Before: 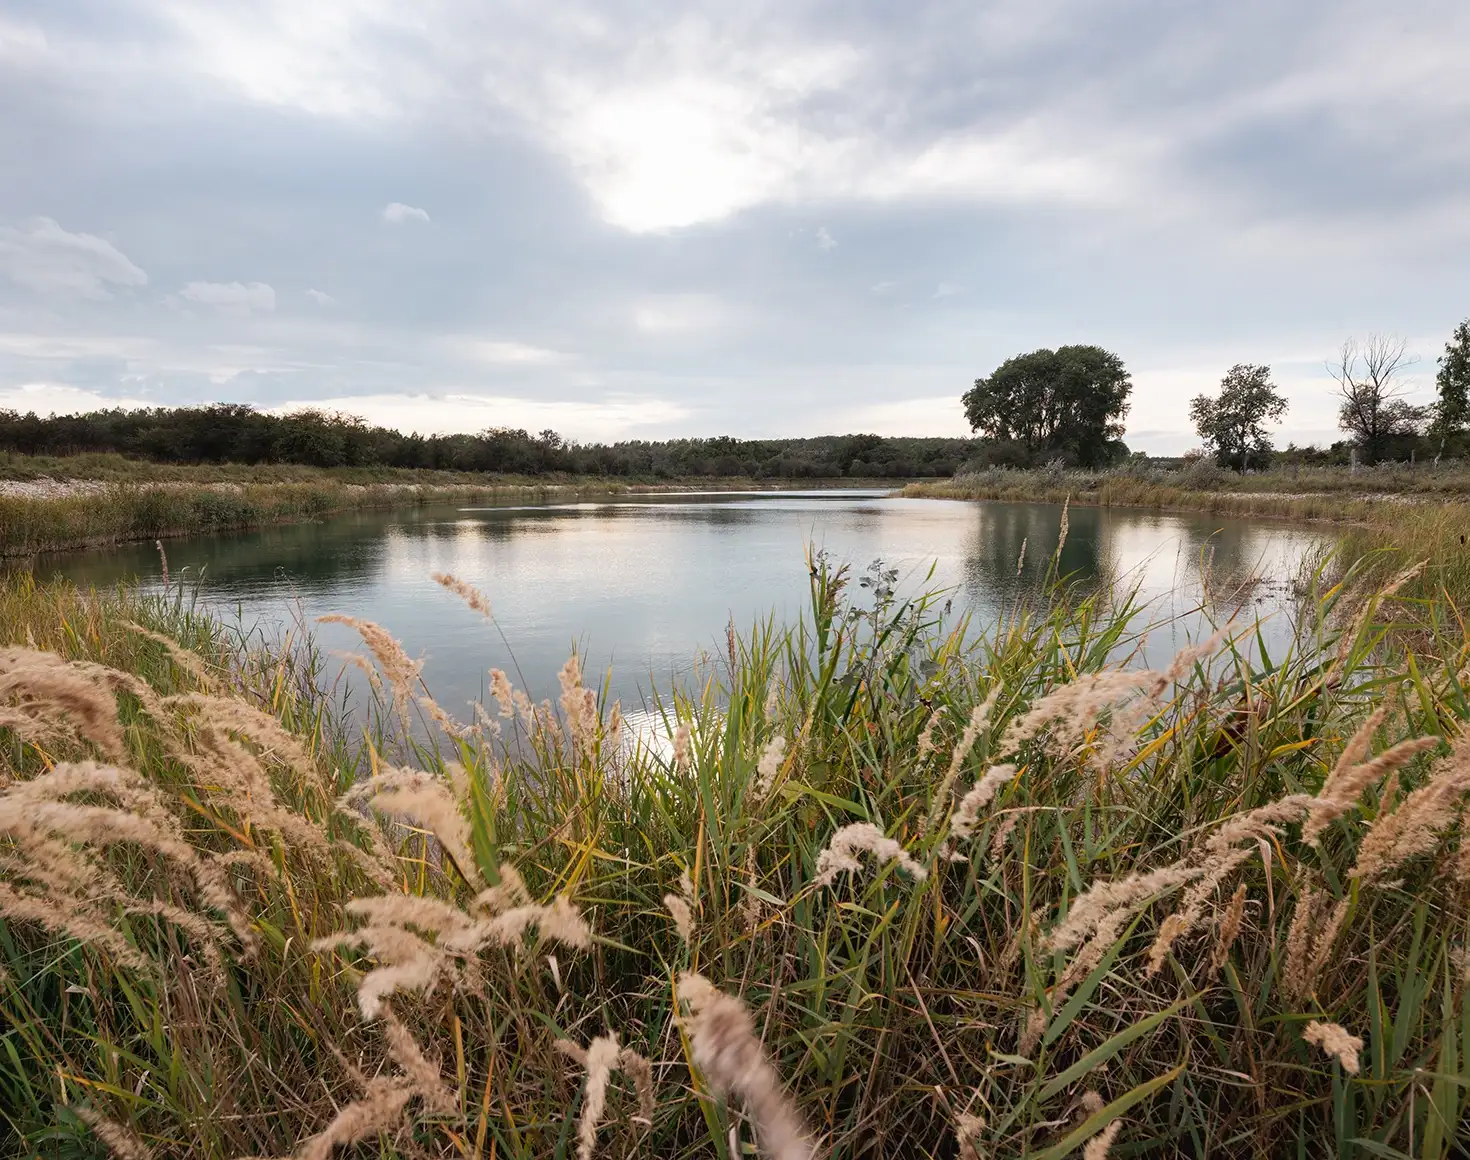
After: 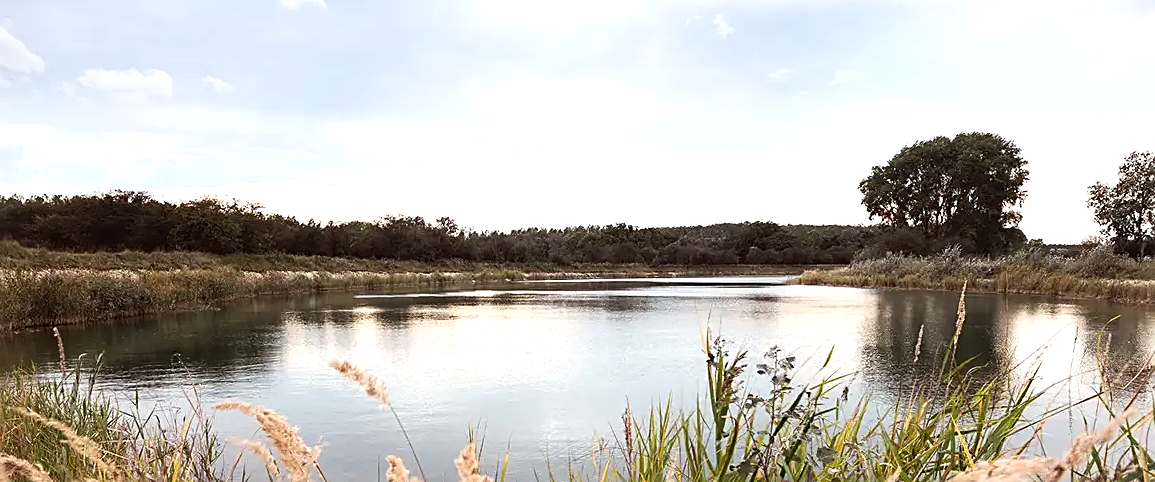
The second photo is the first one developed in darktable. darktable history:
sharpen: on, module defaults
crop: left 7.036%, top 18.398%, right 14.379%, bottom 40.043%
tone equalizer: -8 EV -0.75 EV, -7 EV -0.7 EV, -6 EV -0.6 EV, -5 EV -0.4 EV, -3 EV 0.4 EV, -2 EV 0.6 EV, -1 EV 0.7 EV, +0 EV 0.75 EV, edges refinement/feathering 500, mask exposure compensation -1.57 EV, preserve details no
color balance: mode lift, gamma, gain (sRGB), lift [1, 1.049, 1, 1]
color balance rgb: global vibrance 10%
